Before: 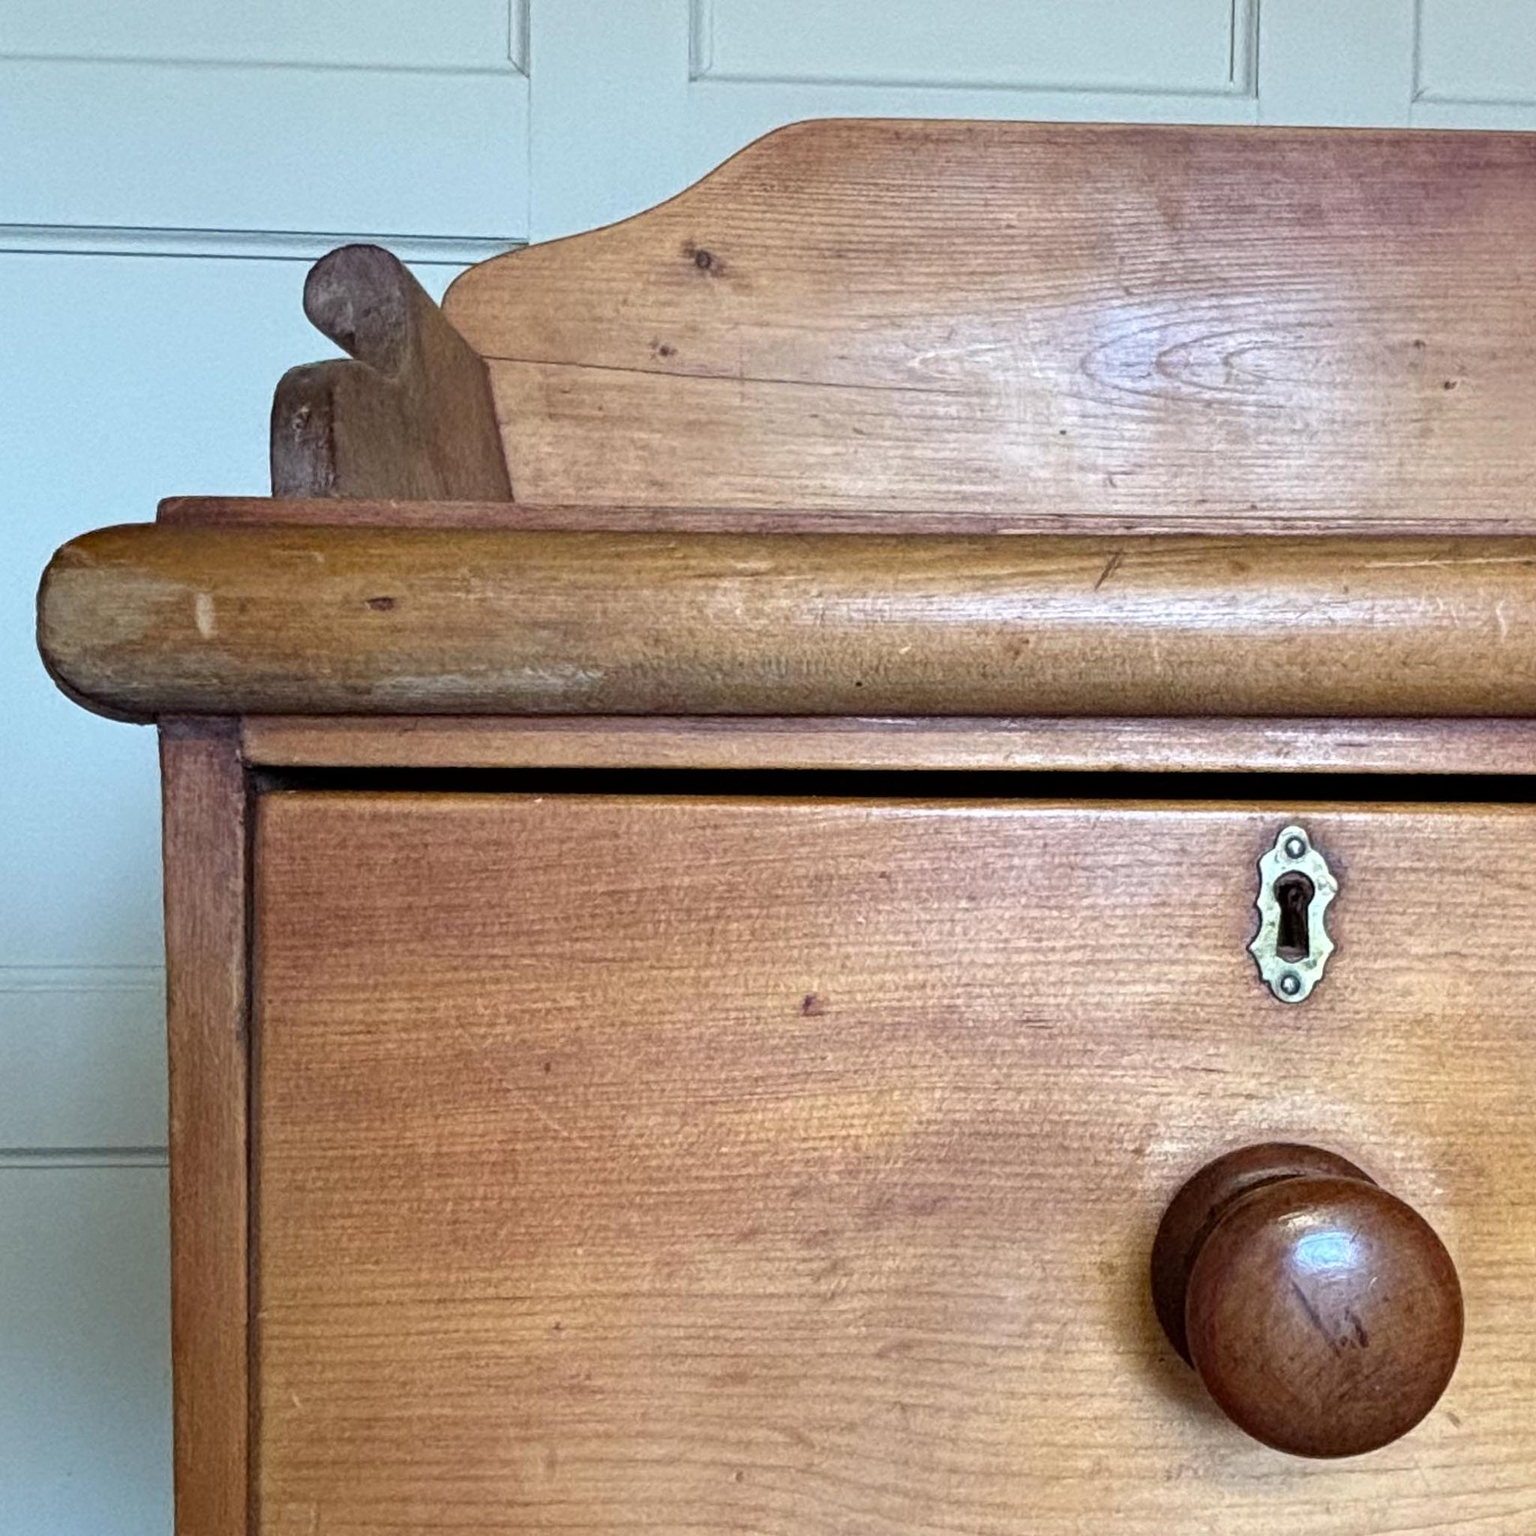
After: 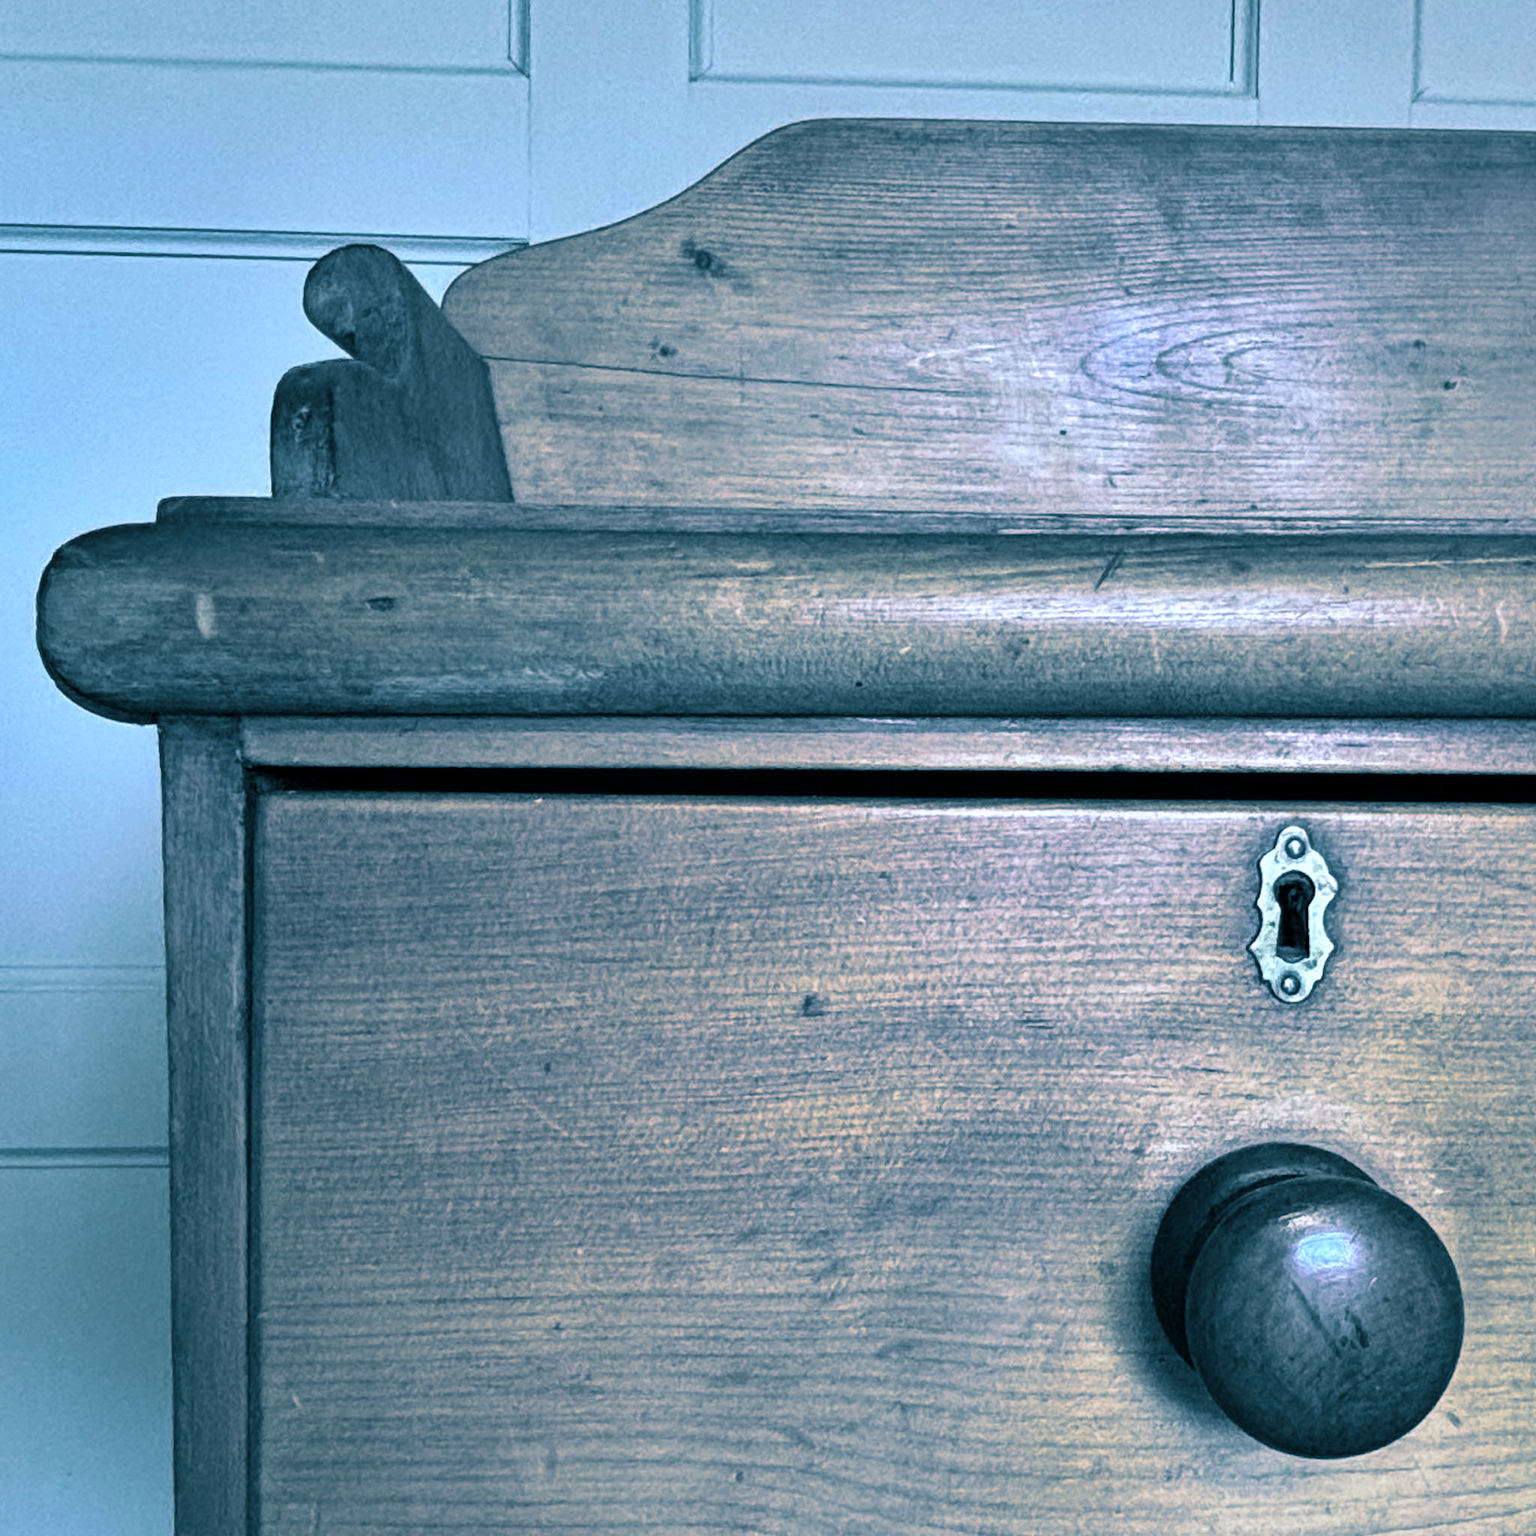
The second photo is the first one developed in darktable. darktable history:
white balance: red 0.931, blue 1.11
split-toning: shadows › hue 212.4°, balance -70
shadows and highlights: low approximation 0.01, soften with gaussian
